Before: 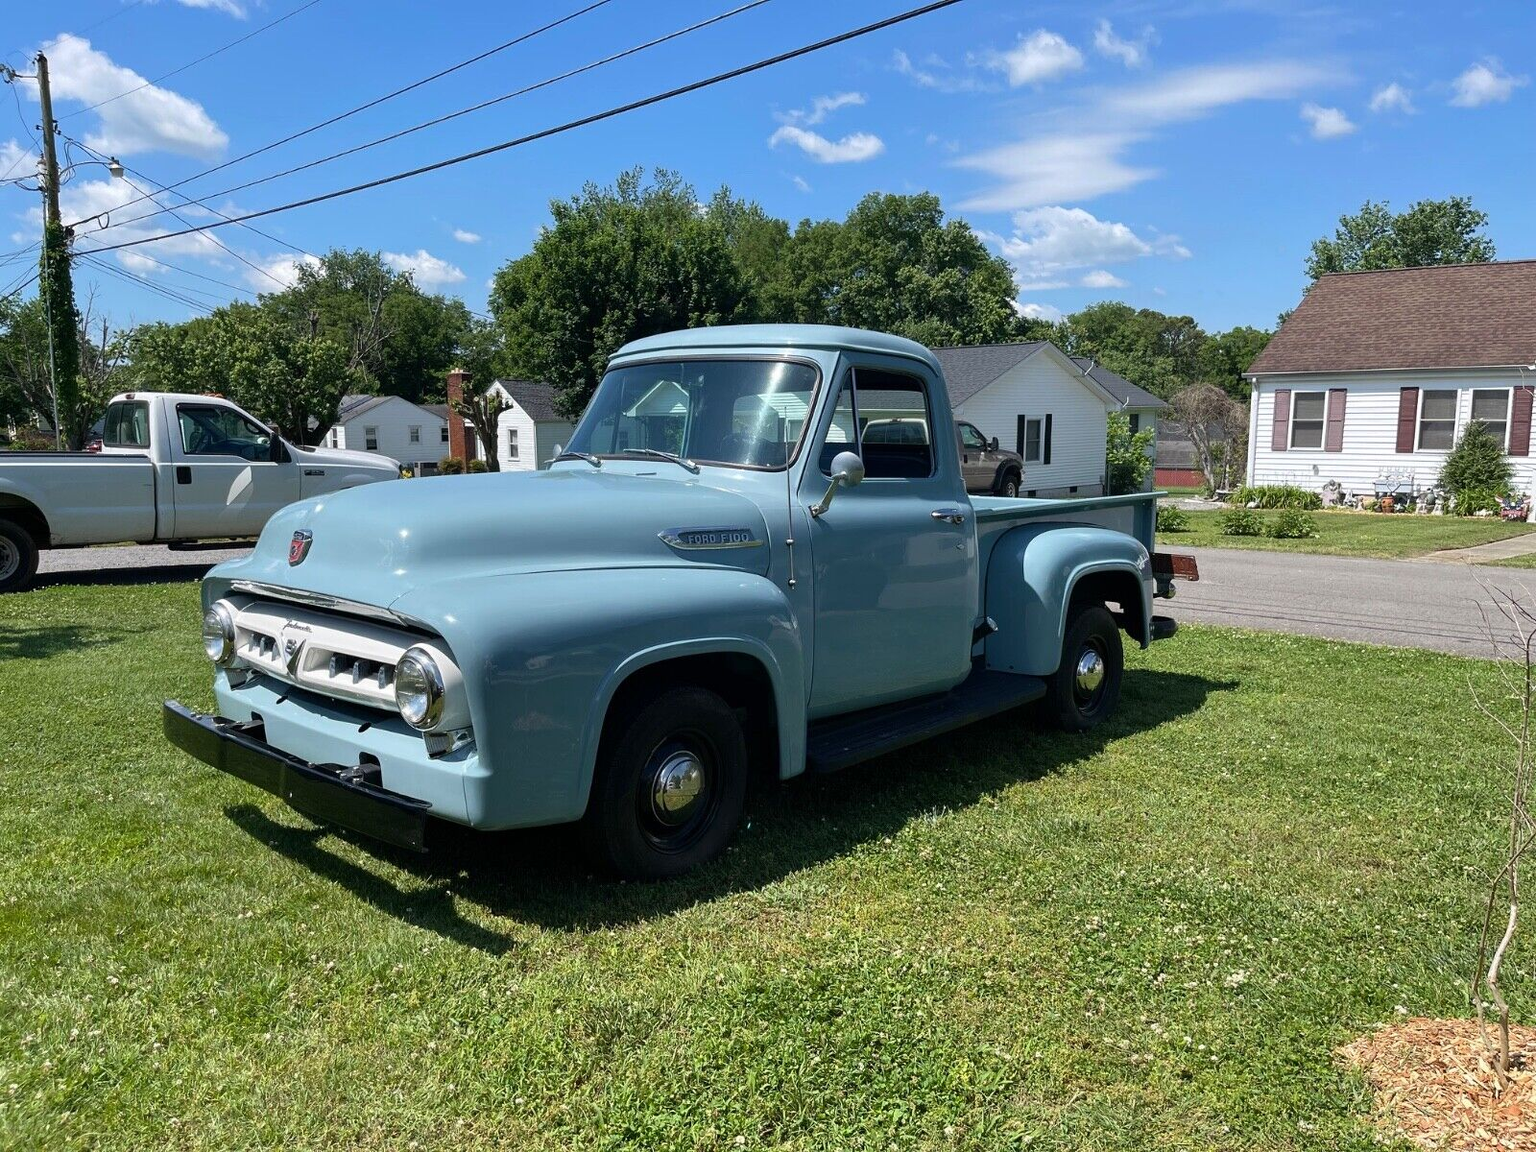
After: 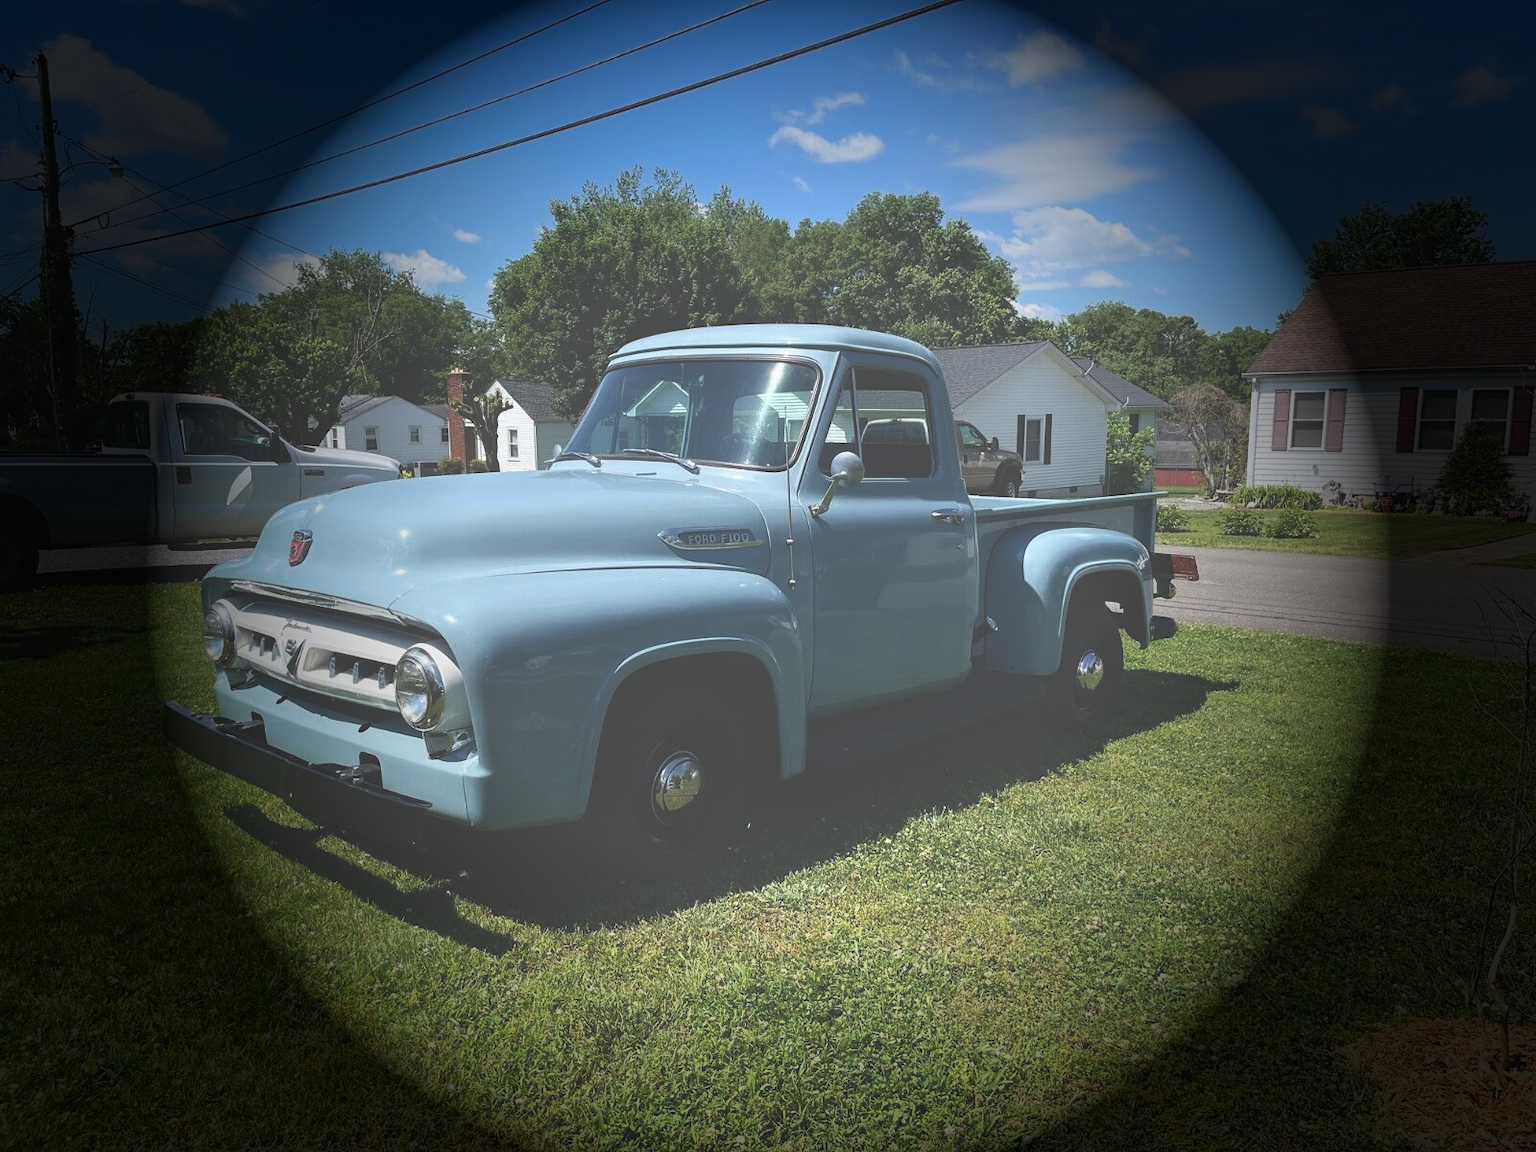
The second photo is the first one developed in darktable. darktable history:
exposure: black level correction -0.086, compensate exposure bias true, compensate highlight preservation false
contrast brightness saturation: contrast 0.099, brightness 0.017, saturation 0.018
shadows and highlights: shadows -61.69, white point adjustment -5.2, highlights 61.98, highlights color adjustment 41.56%
vignetting: fall-off start 40.43%, fall-off radius 40.79%, brightness -0.982, saturation 0.49, unbound false
